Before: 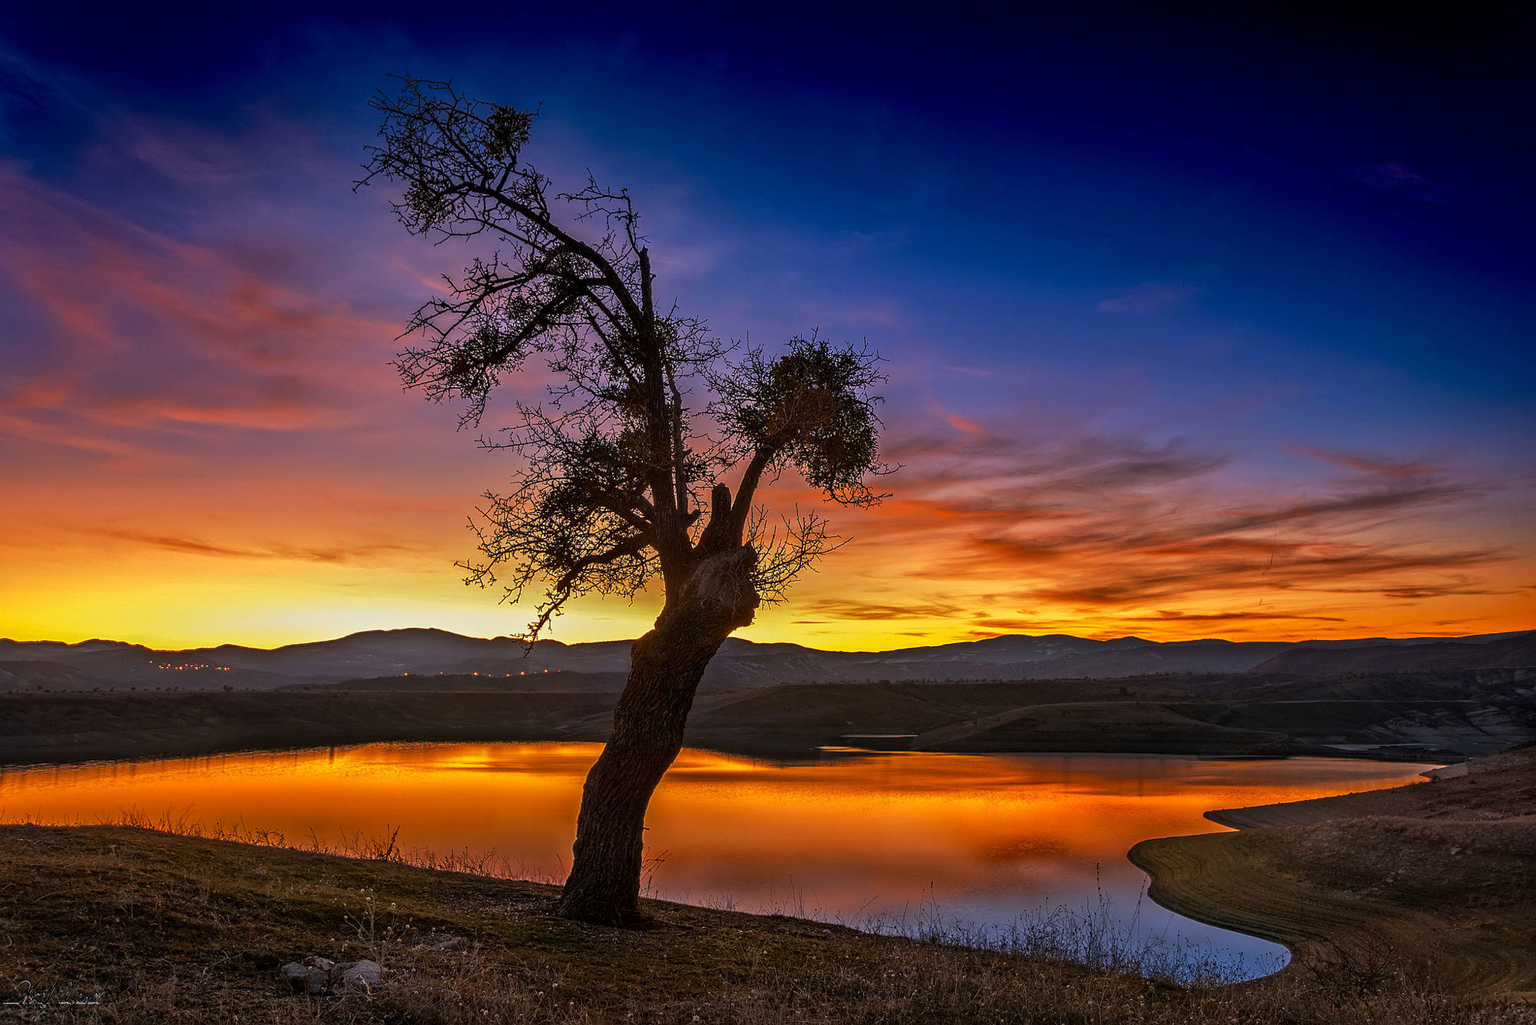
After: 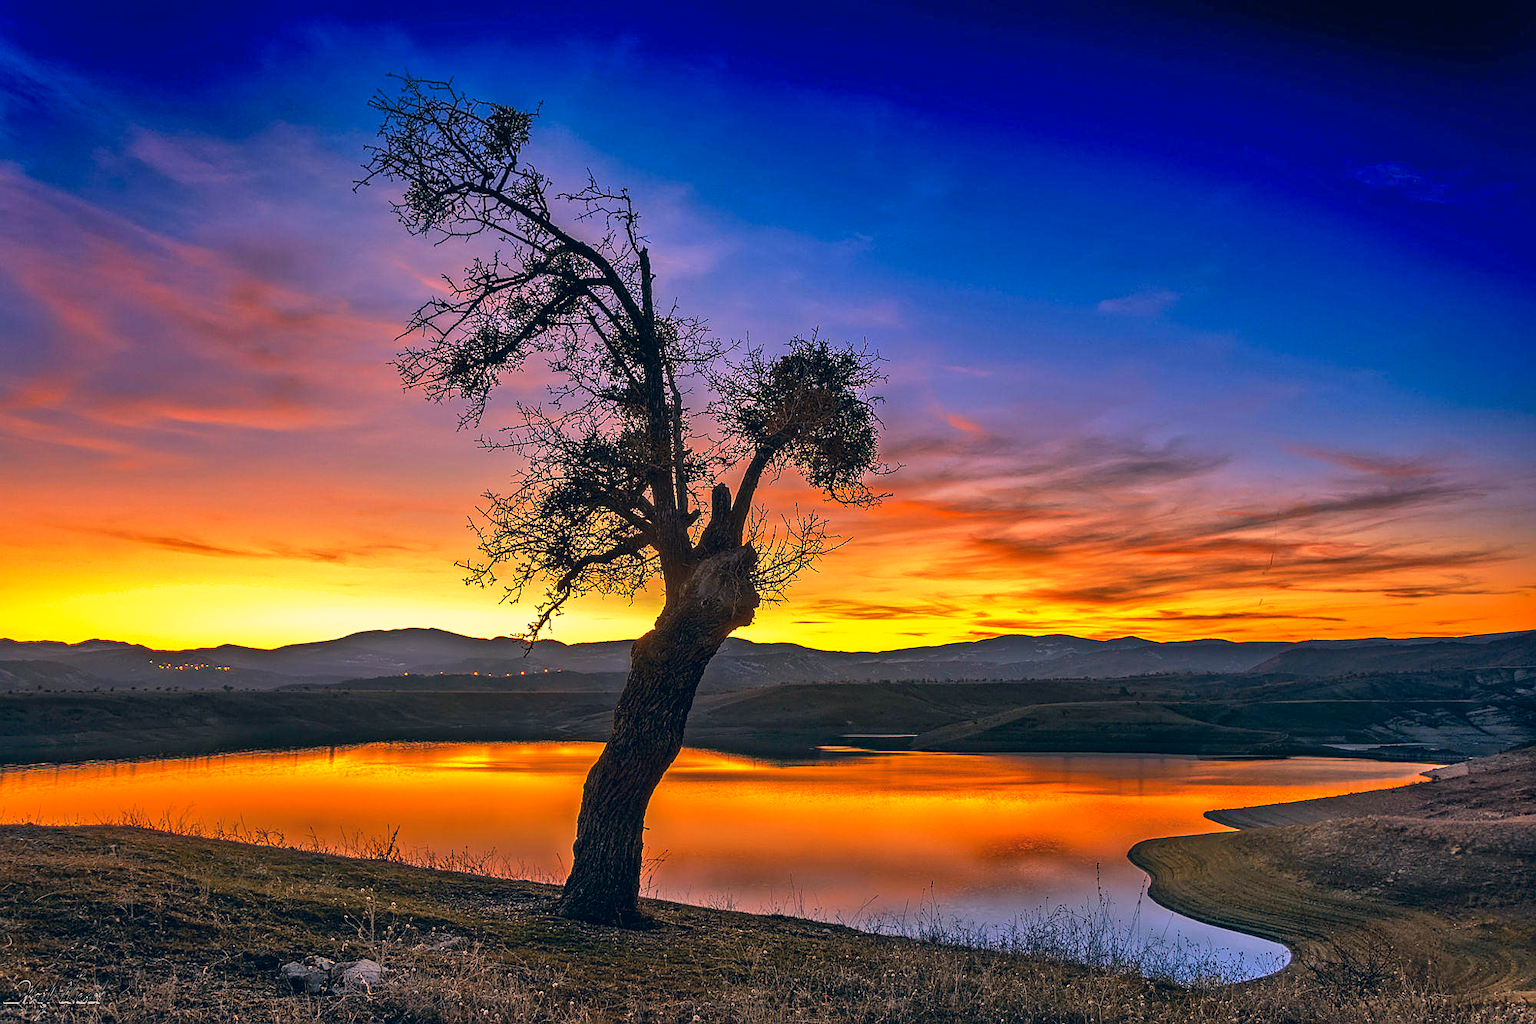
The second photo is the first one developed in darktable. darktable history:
shadows and highlights: radius 131.47, soften with gaussian
color correction: highlights a* 10.36, highlights b* 14.6, shadows a* -10.37, shadows b* -14.87
exposure: exposure 0.563 EV, compensate highlight preservation false
sharpen: amount 0.201
